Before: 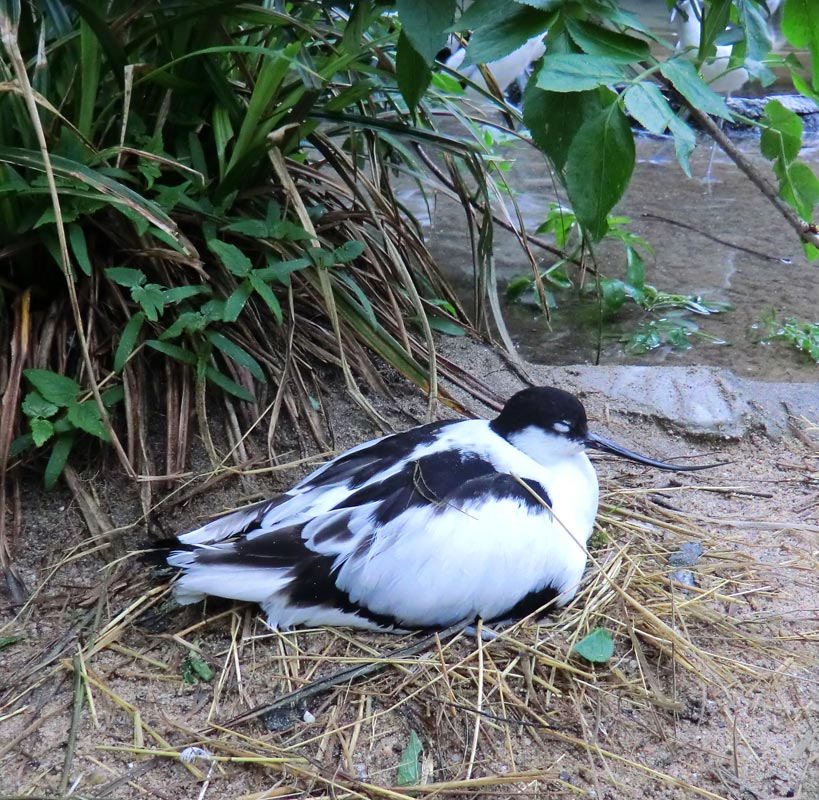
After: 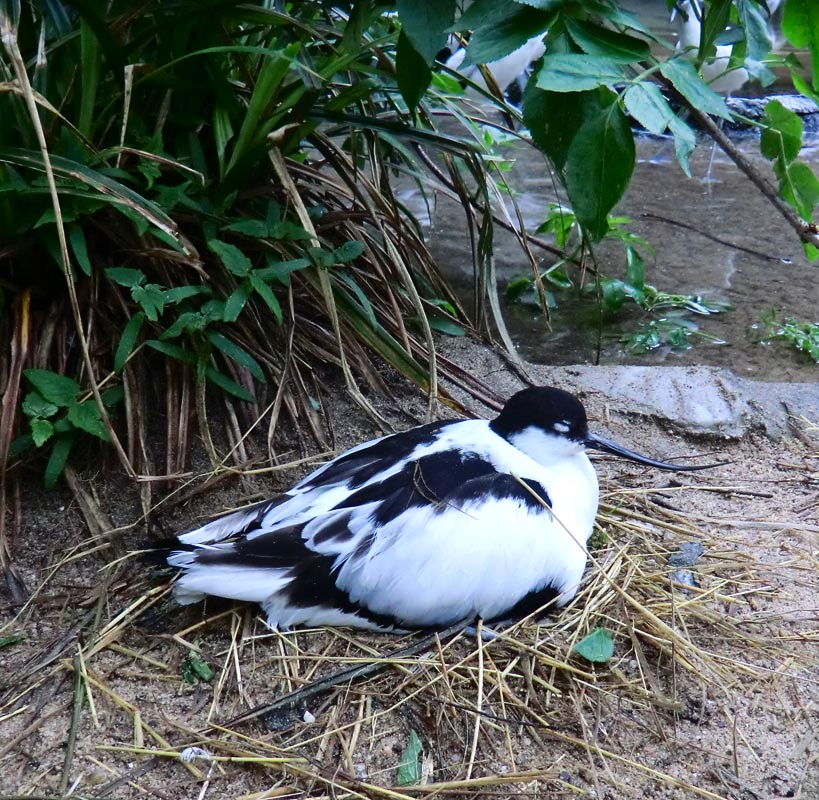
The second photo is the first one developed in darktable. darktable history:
tone curve: curves: ch0 [(0, 0) (0.003, 0.004) (0.011, 0.009) (0.025, 0.017) (0.044, 0.029) (0.069, 0.04) (0.1, 0.051) (0.136, 0.07) (0.177, 0.095) (0.224, 0.131) (0.277, 0.179) (0.335, 0.237) (0.399, 0.302) (0.468, 0.386) (0.543, 0.471) (0.623, 0.576) (0.709, 0.699) (0.801, 0.817) (0.898, 0.917) (1, 1)], color space Lab, independent channels, preserve colors none
